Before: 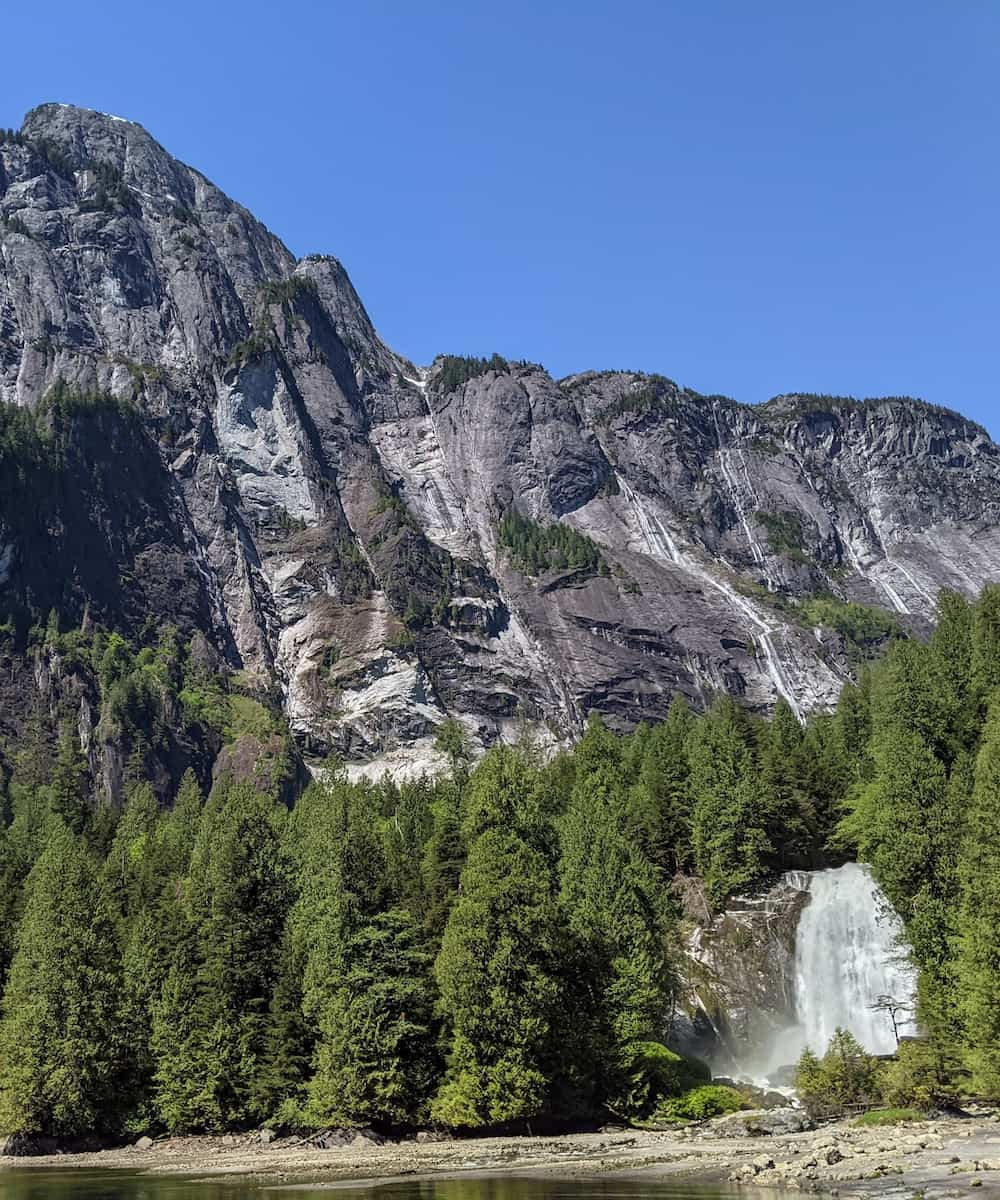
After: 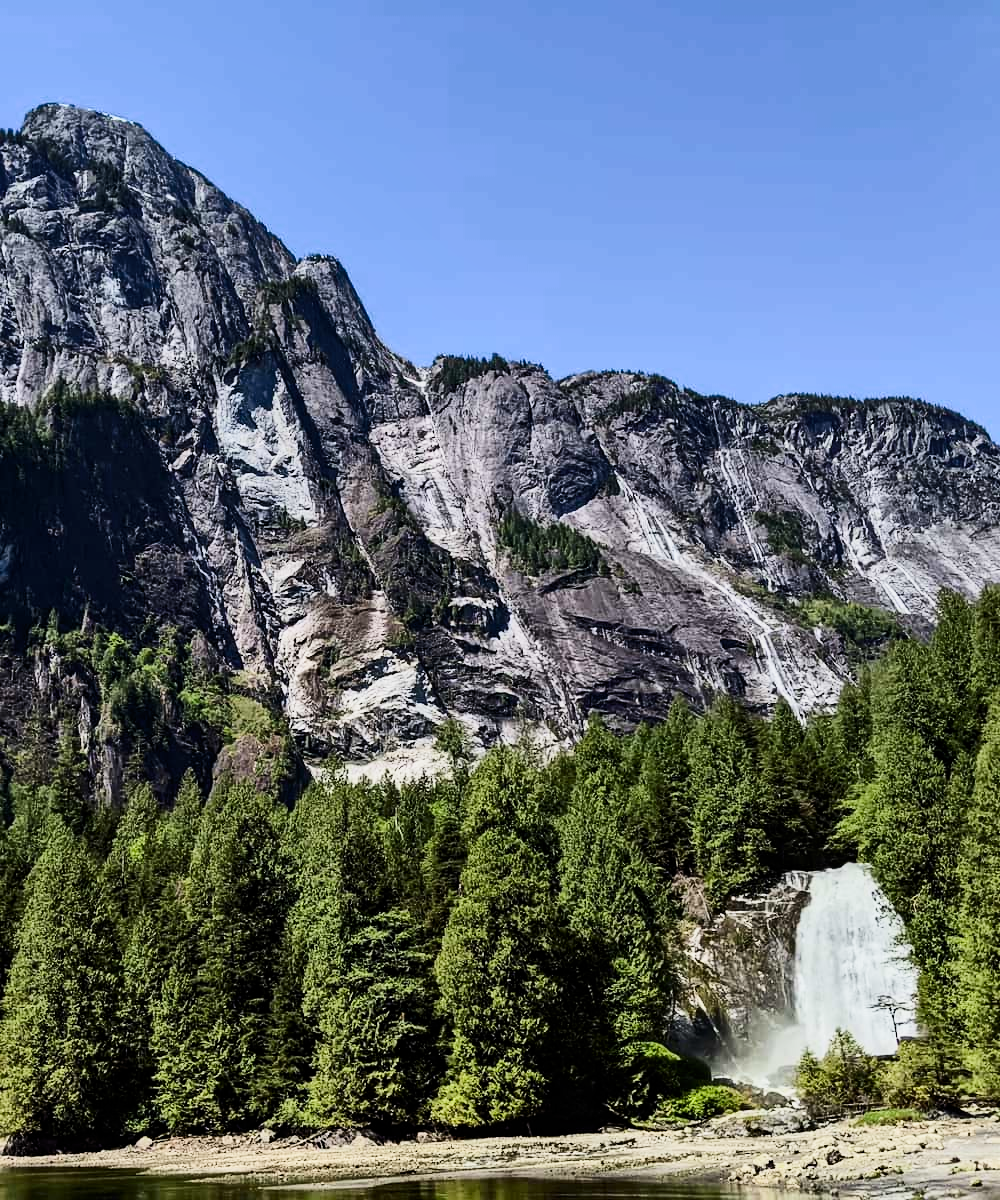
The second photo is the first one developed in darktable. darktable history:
contrast brightness saturation: contrast 0.408, brightness 0.042, saturation 0.26
shadows and highlights: shadows 35.81, highlights -35.07, soften with gaussian
filmic rgb: black relative exposure -7.65 EV, white relative exposure 4.56 EV, hardness 3.61, add noise in highlights 0.099, color science v4 (2020), type of noise poissonian
